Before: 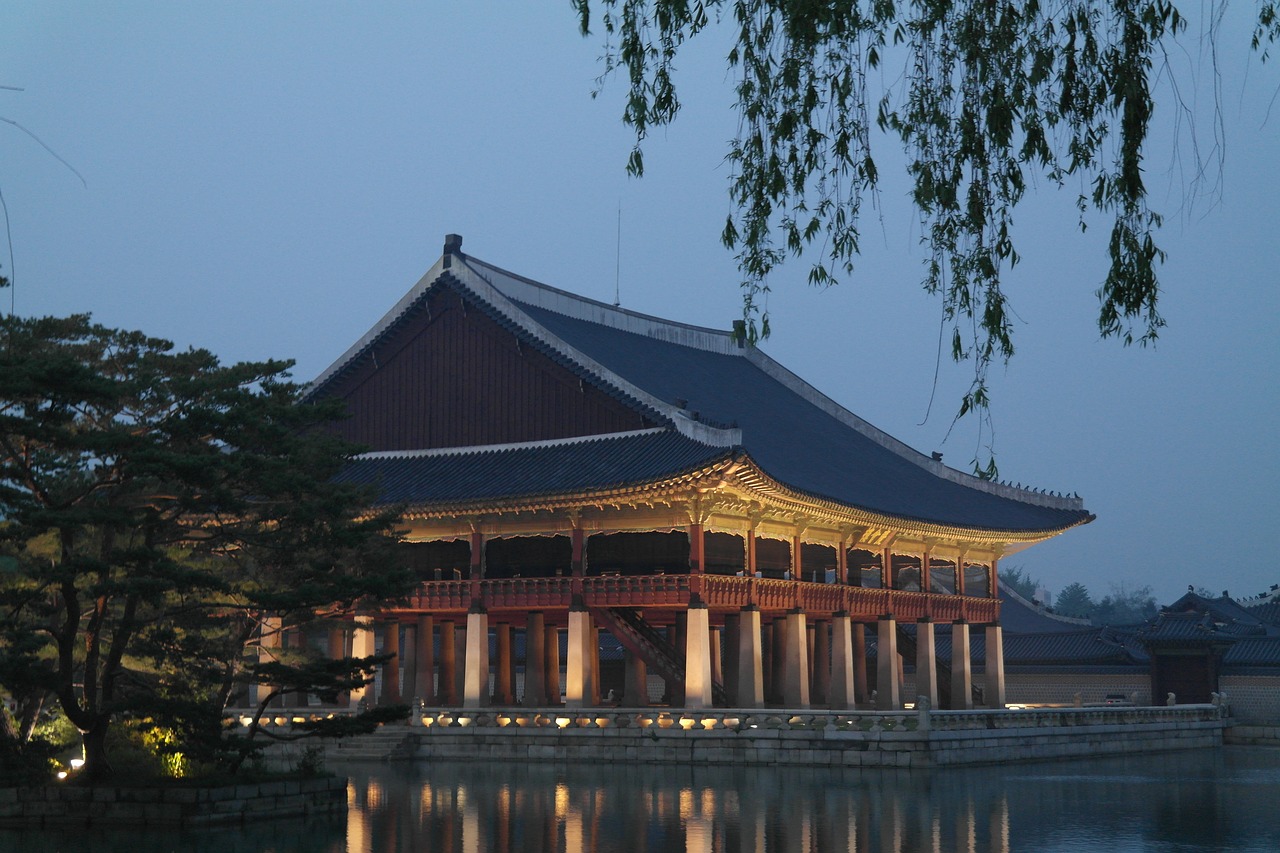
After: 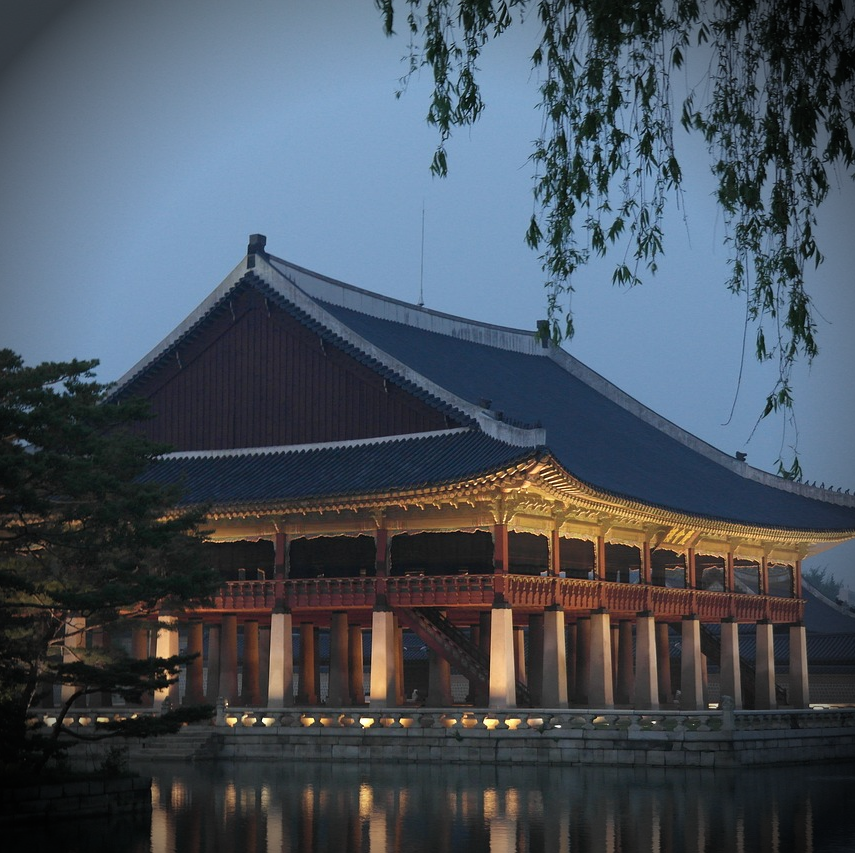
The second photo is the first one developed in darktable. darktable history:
crop and rotate: left 15.321%, right 17.875%
vignetting: brightness -0.887, automatic ratio true
